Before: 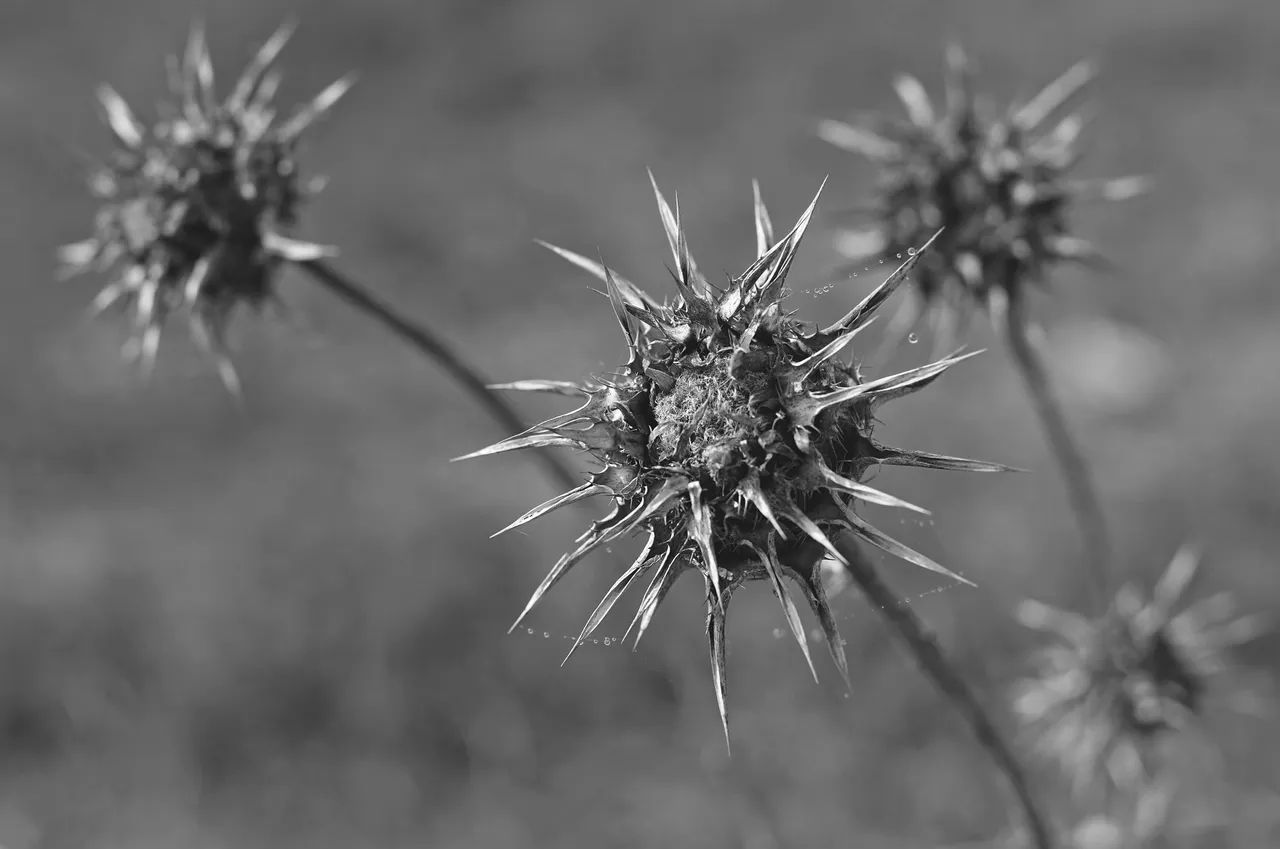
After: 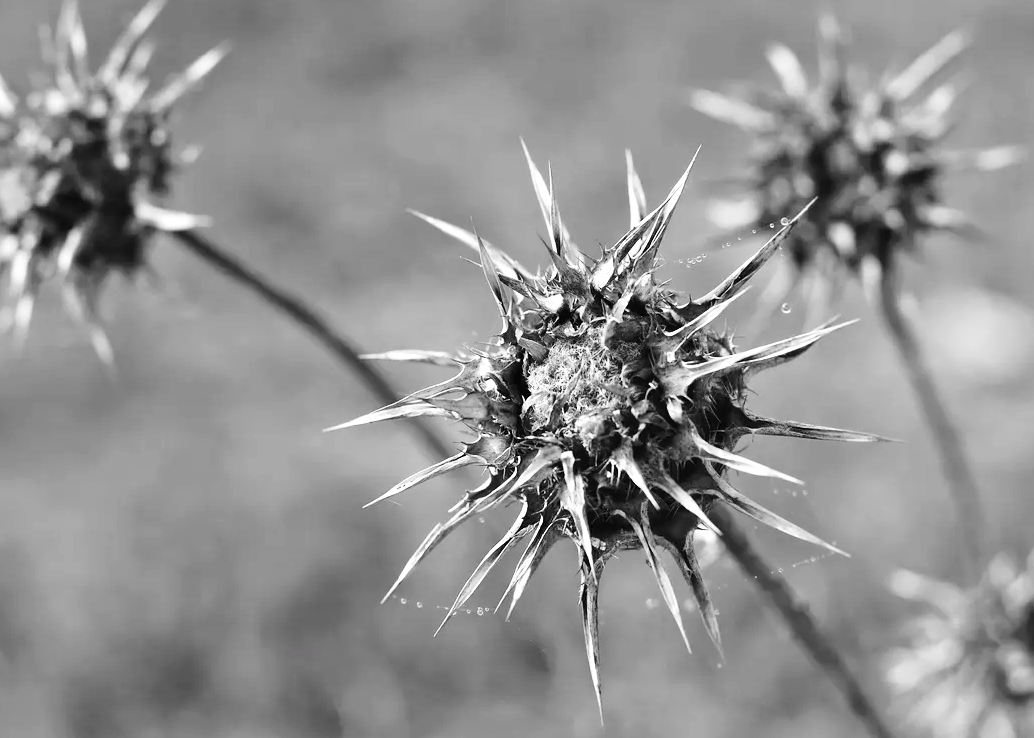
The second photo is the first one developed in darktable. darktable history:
crop: left 9.936%, top 3.542%, right 9.256%, bottom 9.487%
base curve: curves: ch0 [(0, 0) (0.008, 0.007) (0.022, 0.029) (0.048, 0.089) (0.092, 0.197) (0.191, 0.399) (0.275, 0.534) (0.357, 0.65) (0.477, 0.78) (0.542, 0.833) (0.799, 0.973) (1, 1)], preserve colors none
contrast equalizer: octaves 7, y [[0.439, 0.44, 0.442, 0.457, 0.493, 0.498], [0.5 ×6], [0.5 ×6], [0 ×6], [0 ×6]], mix -0.987
